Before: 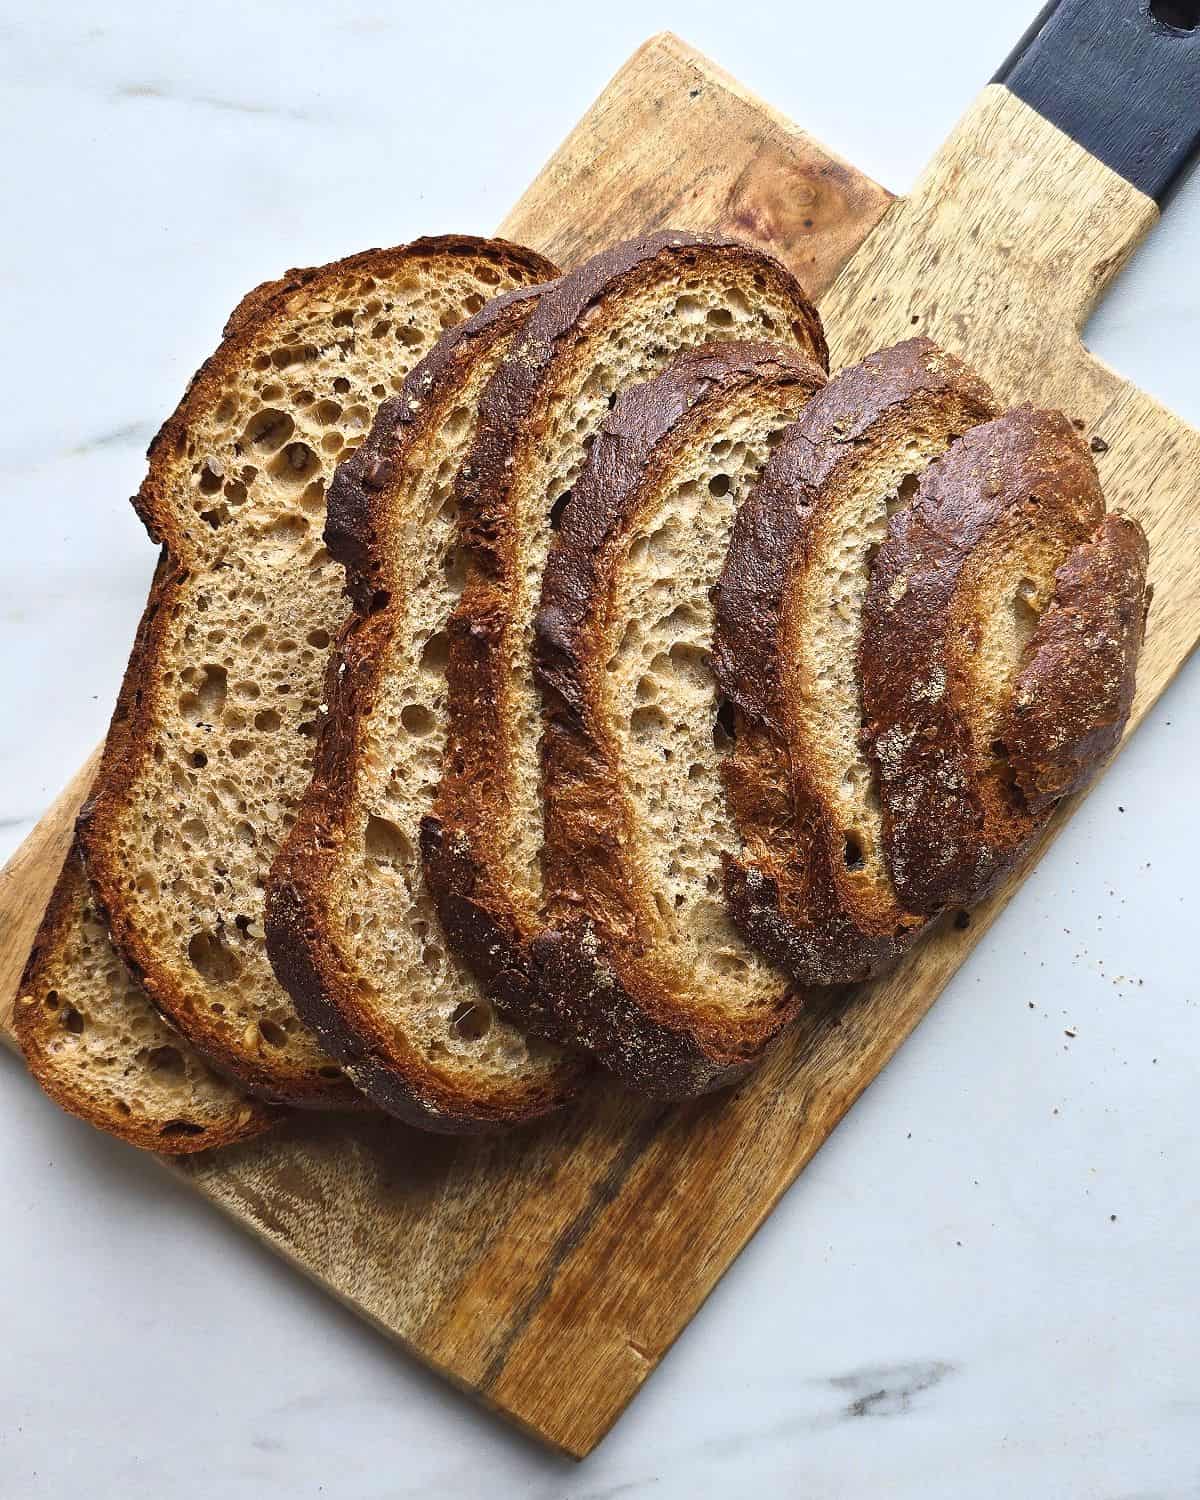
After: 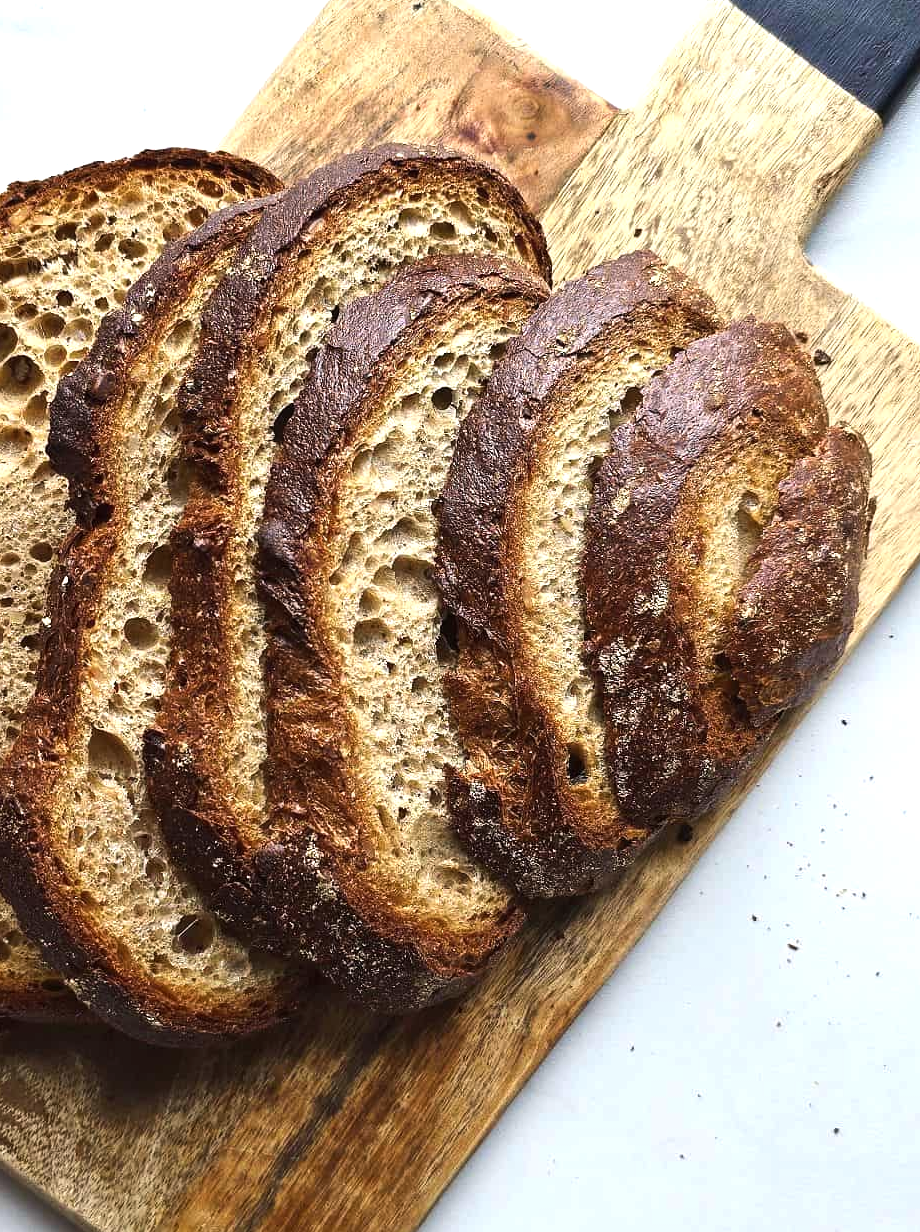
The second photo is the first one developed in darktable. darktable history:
crop: left 23.095%, top 5.827%, bottom 11.854%
tone equalizer: -8 EV -0.417 EV, -7 EV -0.389 EV, -6 EV -0.333 EV, -5 EV -0.222 EV, -3 EV 0.222 EV, -2 EV 0.333 EV, -1 EV 0.389 EV, +0 EV 0.417 EV, edges refinement/feathering 500, mask exposure compensation -1.57 EV, preserve details no
